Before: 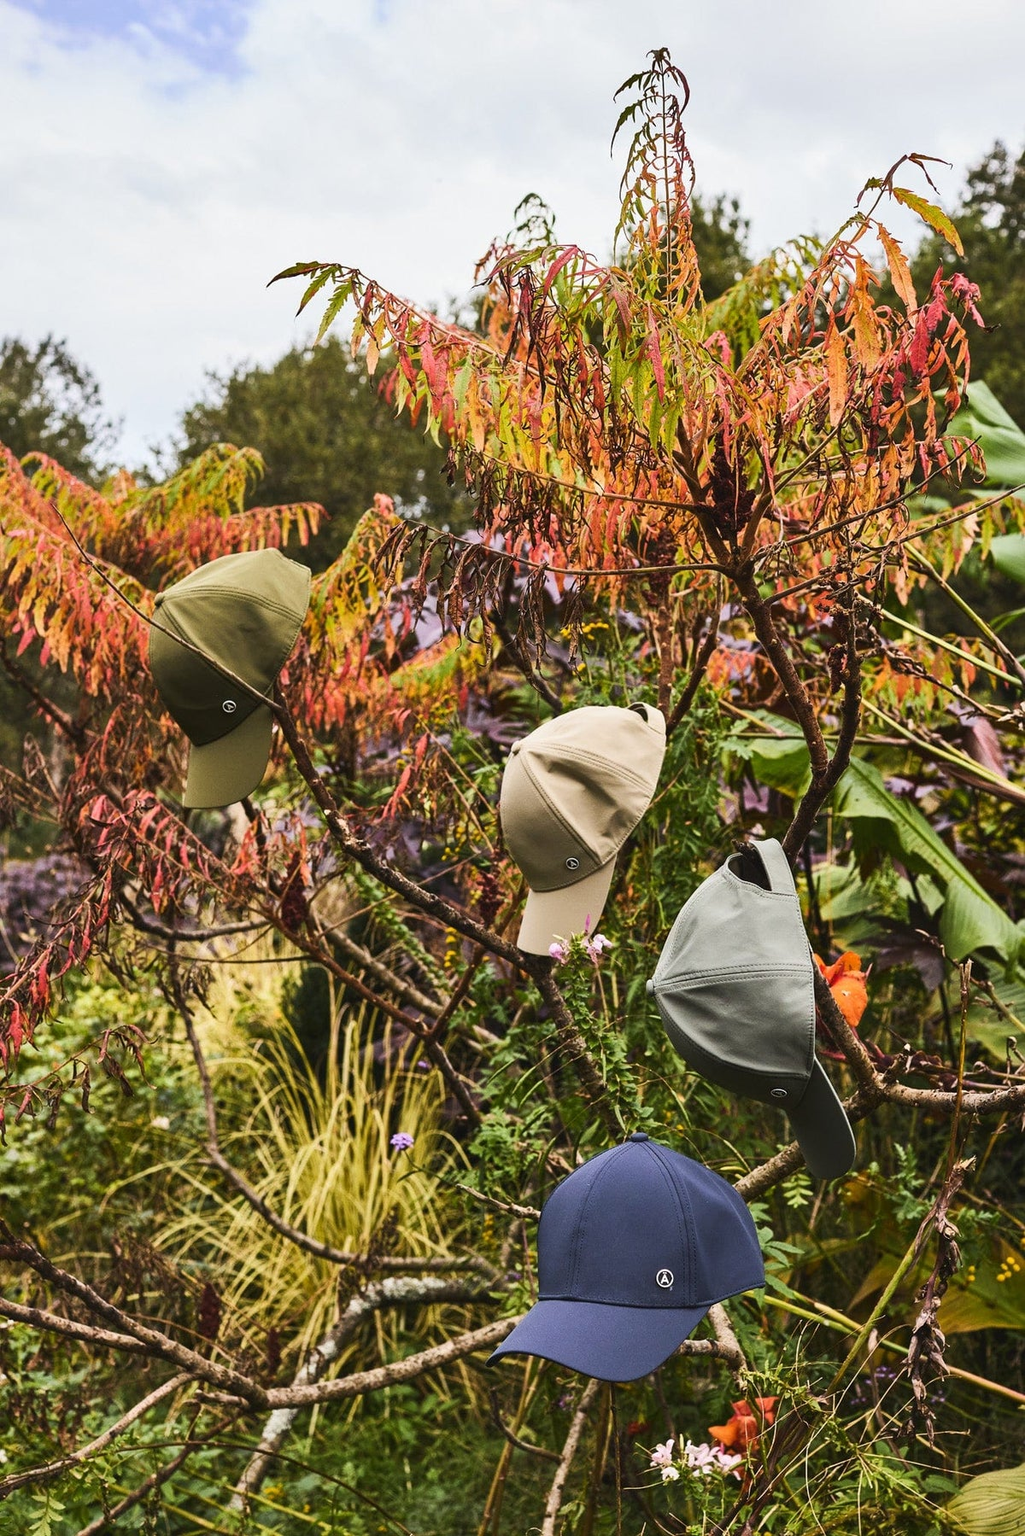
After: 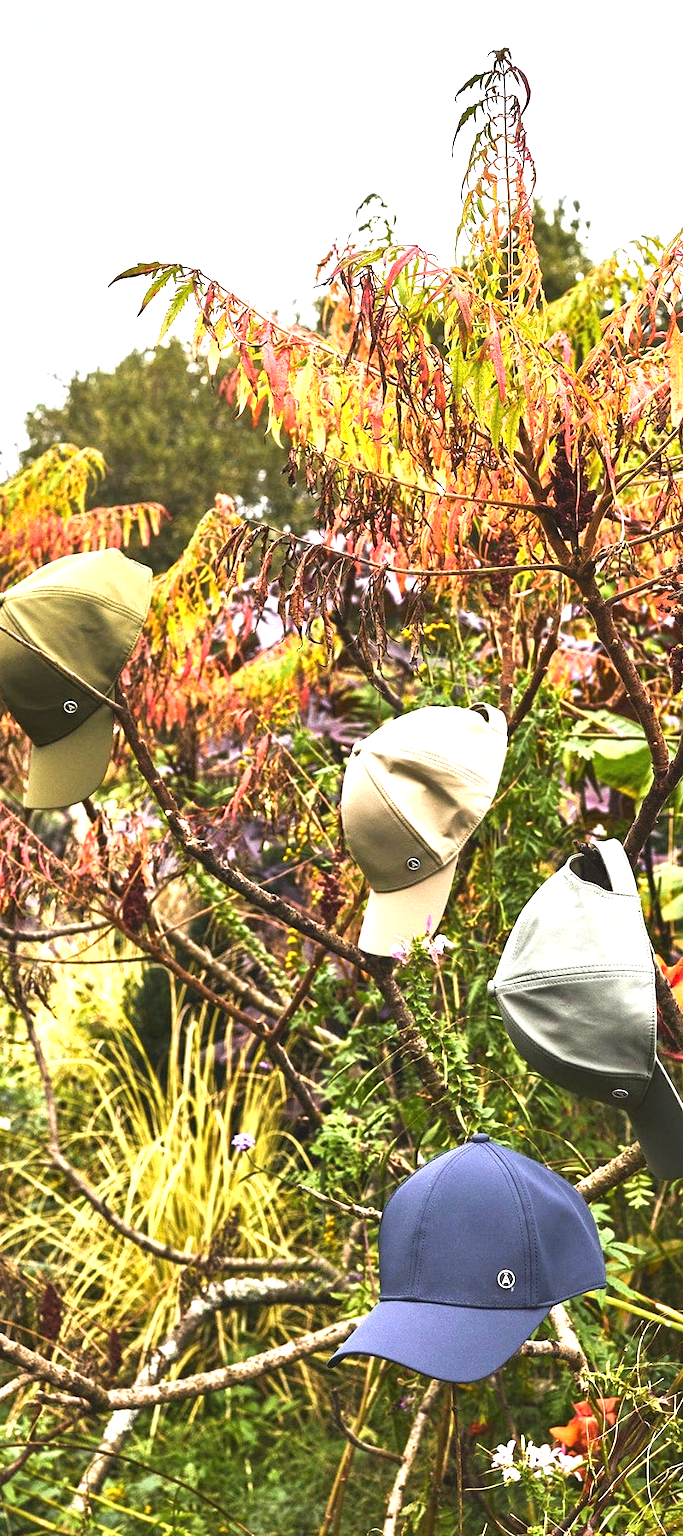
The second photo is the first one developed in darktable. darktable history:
crop and rotate: left 15.538%, right 17.726%
exposure: black level correction 0, exposure 1.2 EV, compensate highlight preservation false
